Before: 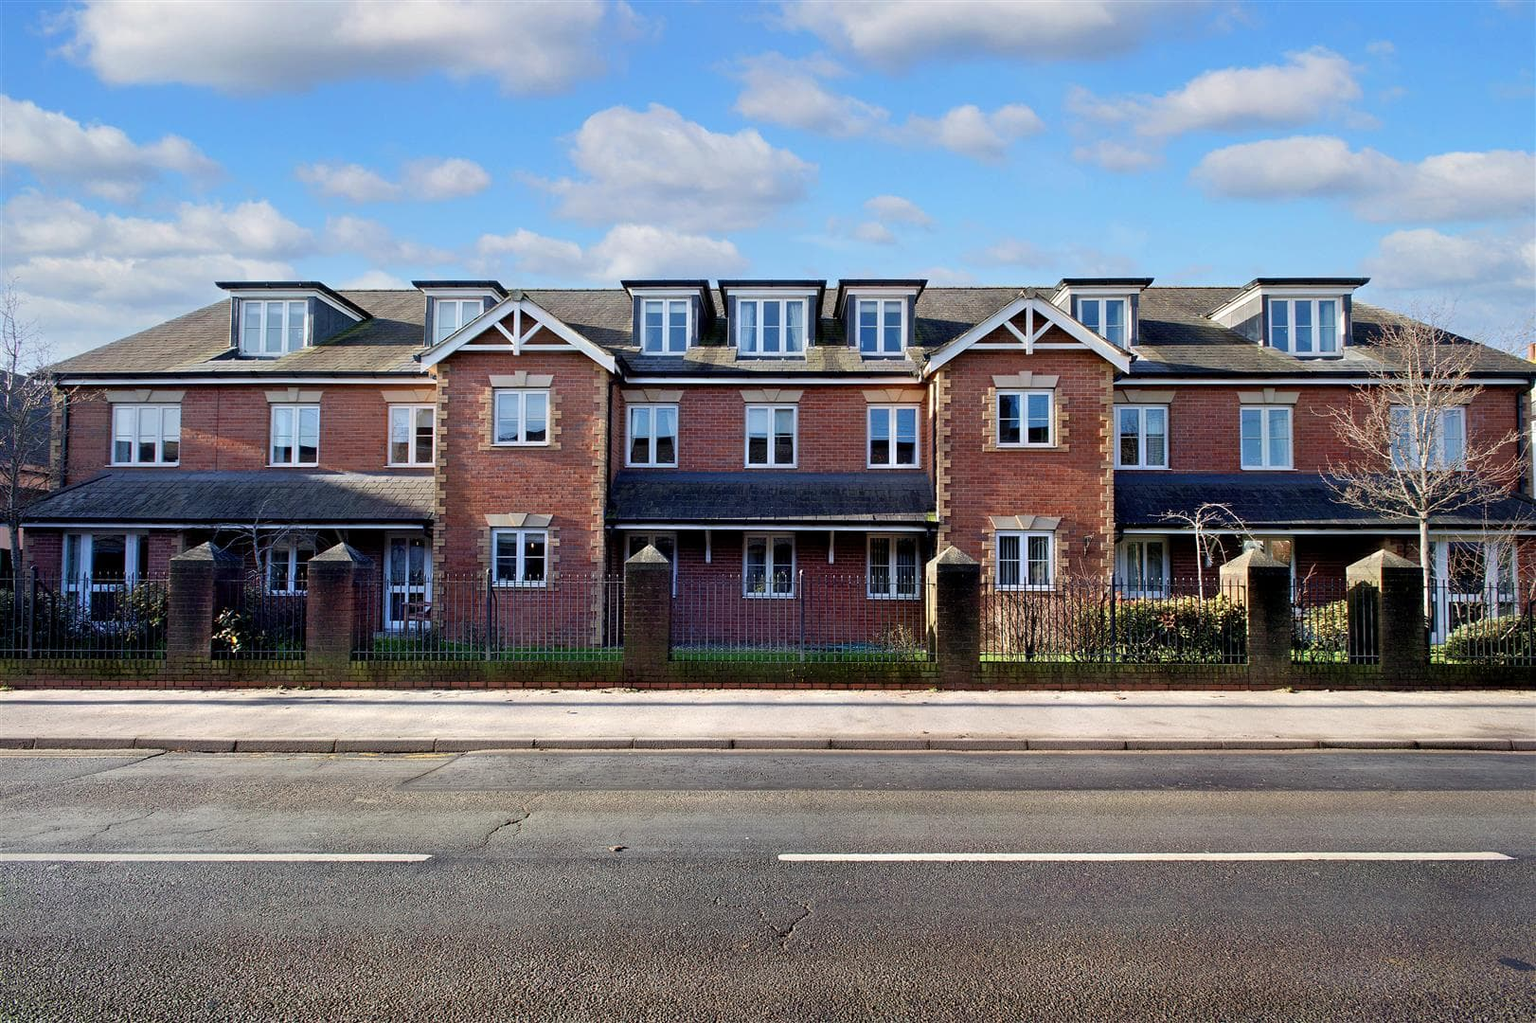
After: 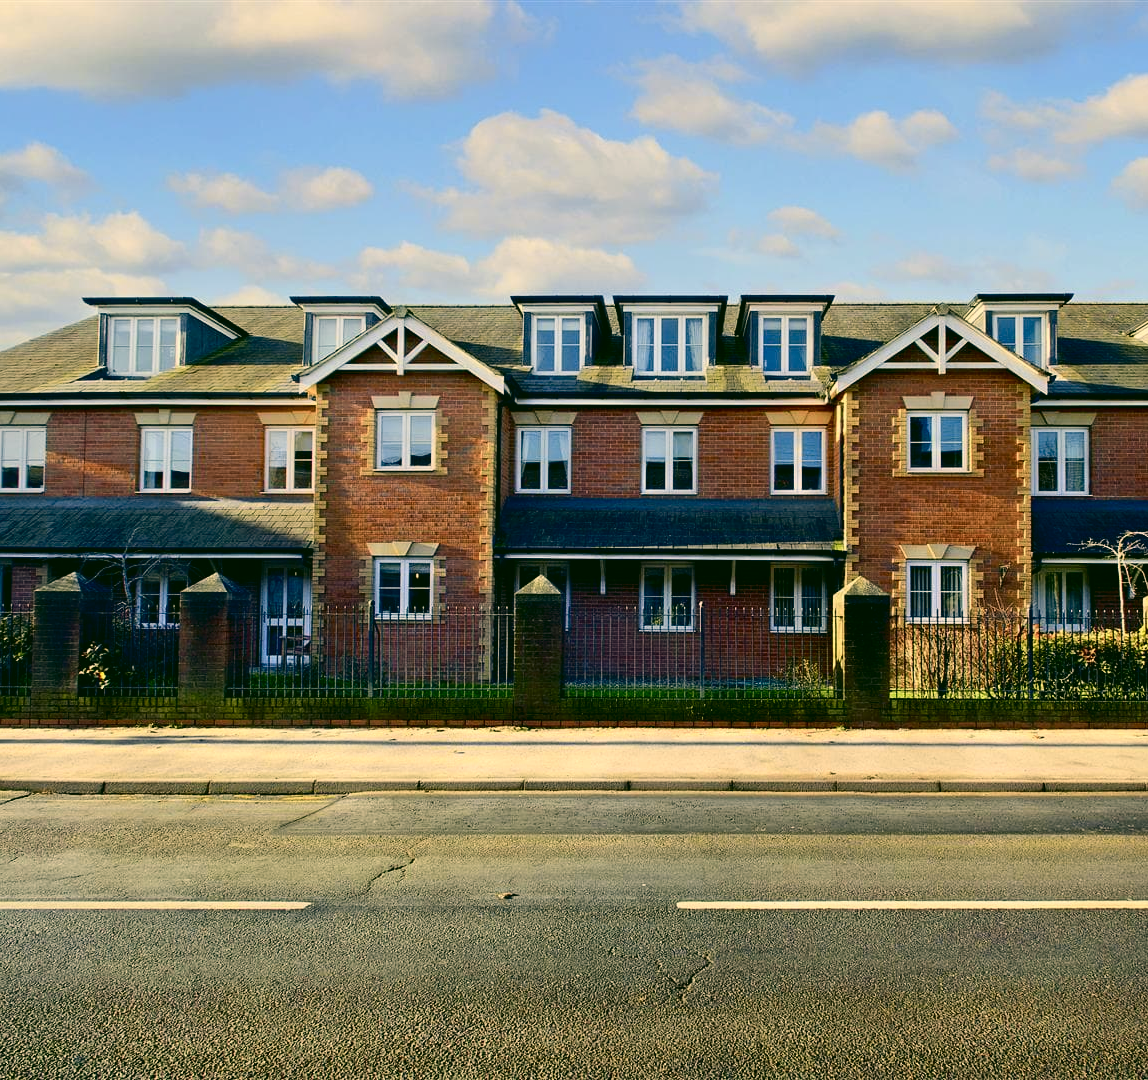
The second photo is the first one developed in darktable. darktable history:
crop and rotate: left 8.962%, right 20.212%
exposure: black level correction 0, compensate exposure bias true, compensate highlight preservation false
color correction: highlights a* 5.05, highlights b* 23.72, shadows a* -15.92, shadows b* 4.03
tone equalizer: edges refinement/feathering 500, mask exposure compensation -1.57 EV, preserve details no
tone curve: curves: ch0 [(0, 0.021) (0.049, 0.044) (0.158, 0.113) (0.351, 0.331) (0.485, 0.505) (0.656, 0.696) (0.868, 0.887) (1, 0.969)]; ch1 [(0, 0) (0.322, 0.328) (0.434, 0.438) (0.473, 0.477) (0.502, 0.503) (0.522, 0.526) (0.564, 0.591) (0.602, 0.632) (0.677, 0.701) (0.859, 0.885) (1, 1)]; ch2 [(0, 0) (0.33, 0.301) (0.452, 0.434) (0.502, 0.505) (0.535, 0.554) (0.565, 0.598) (0.618, 0.629) (1, 1)], color space Lab, independent channels, preserve colors none
